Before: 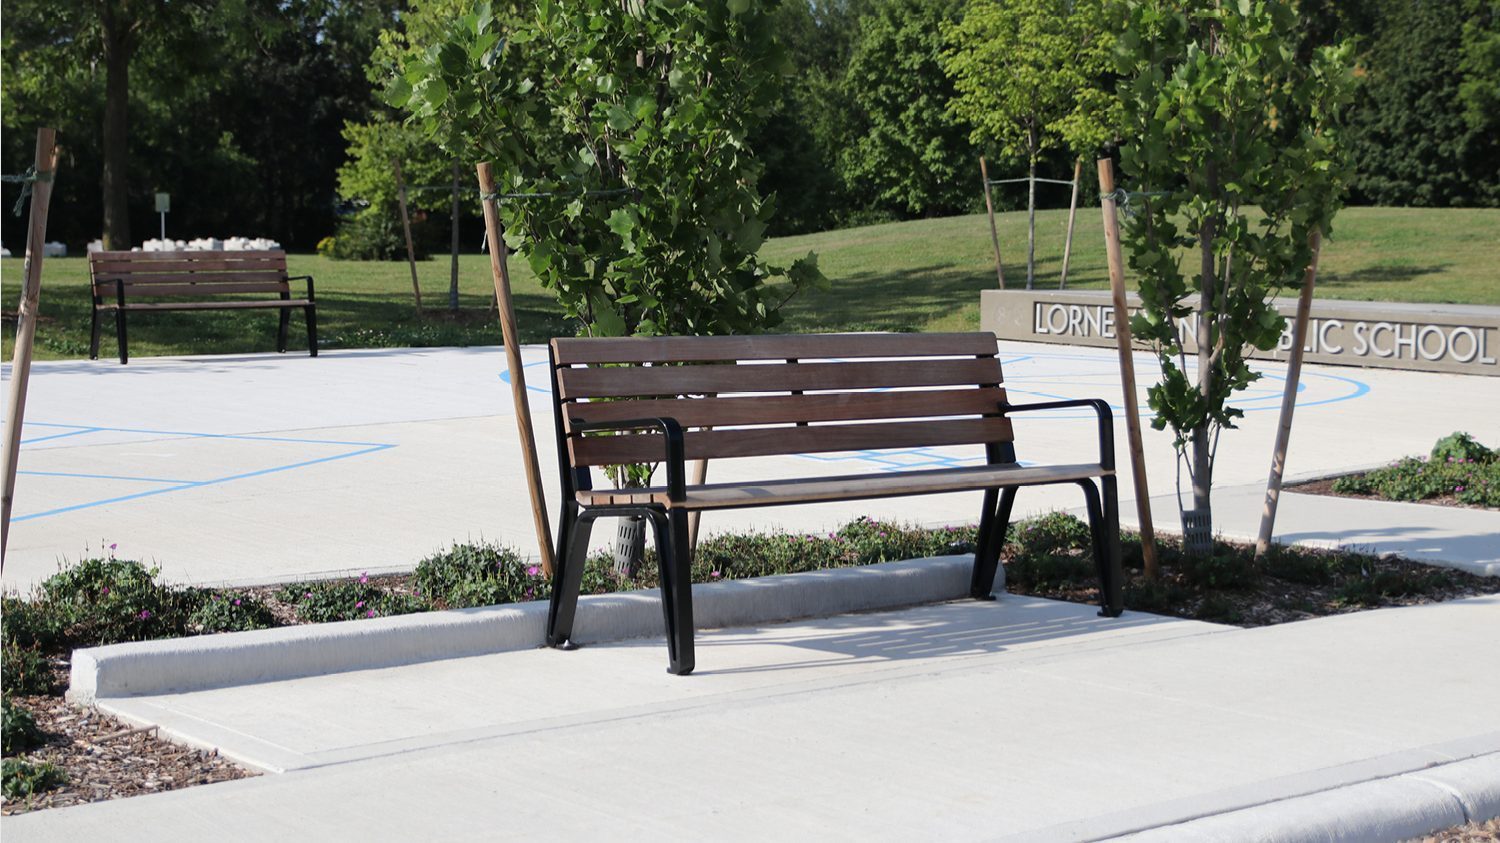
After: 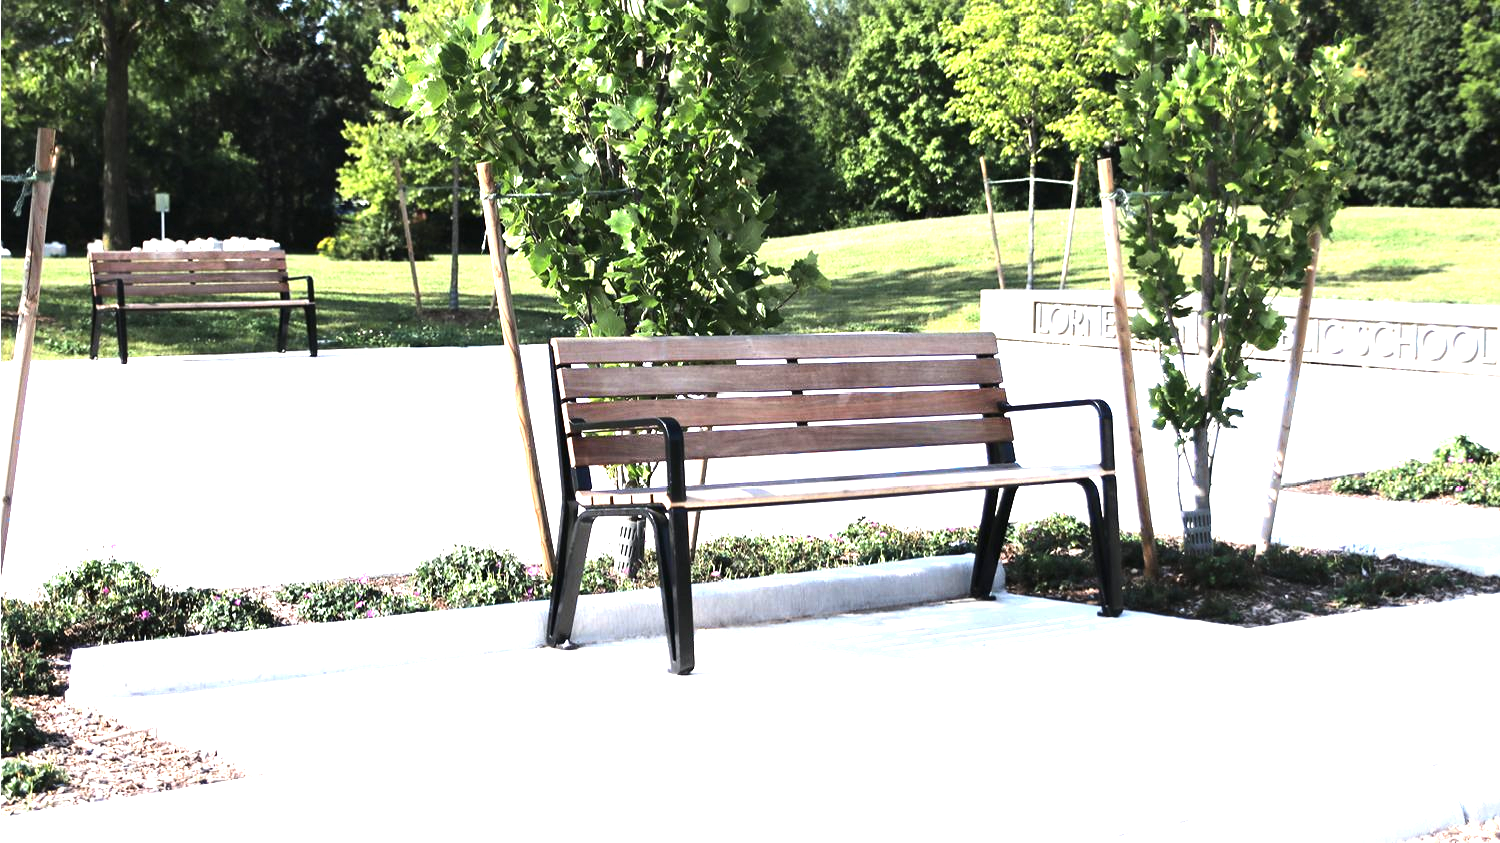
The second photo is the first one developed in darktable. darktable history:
tone equalizer: -8 EV -0.75 EV, -7 EV -0.7 EV, -6 EV -0.6 EV, -5 EV -0.4 EV, -3 EV 0.4 EV, -2 EV 0.6 EV, -1 EV 0.7 EV, +0 EV 0.75 EV, edges refinement/feathering 500, mask exposure compensation -1.57 EV, preserve details no
exposure: black level correction 0, exposure 1.6 EV, compensate exposure bias true, compensate highlight preservation false
